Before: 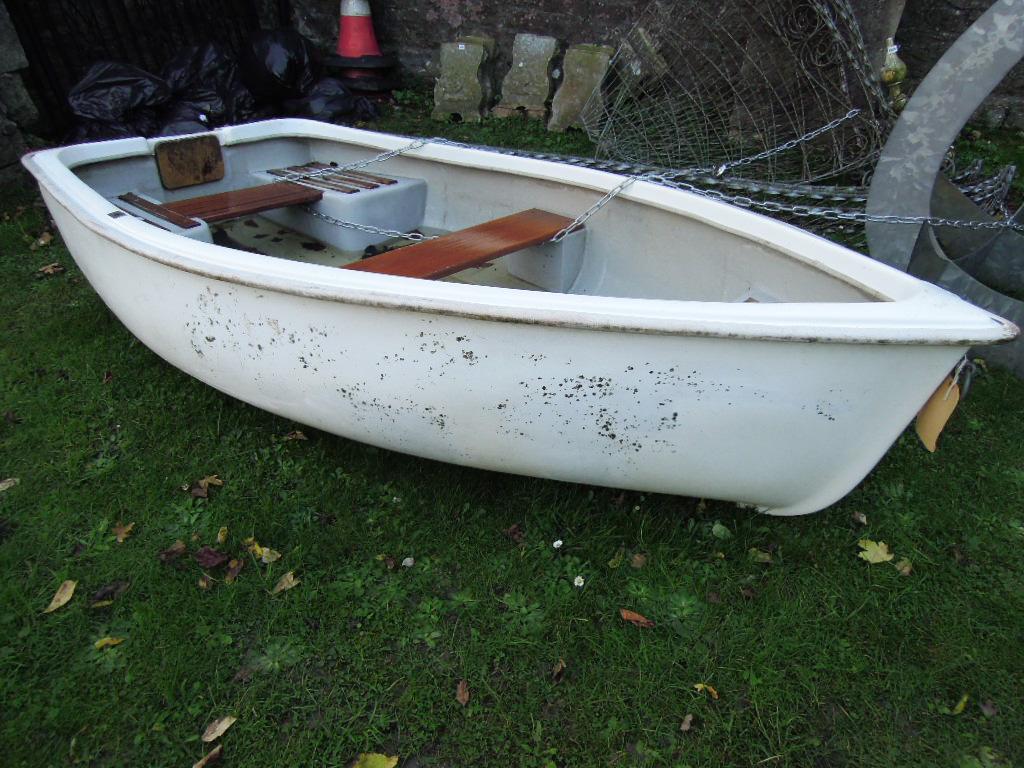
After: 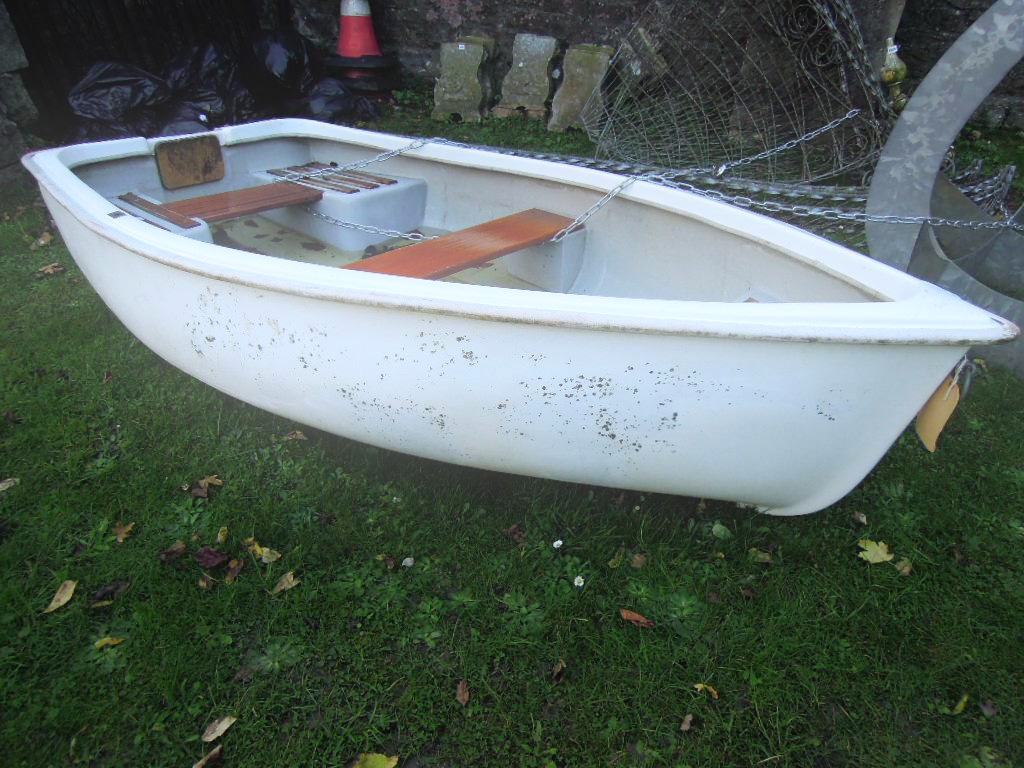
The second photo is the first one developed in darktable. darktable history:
white balance: red 0.974, blue 1.044
bloom: on, module defaults
